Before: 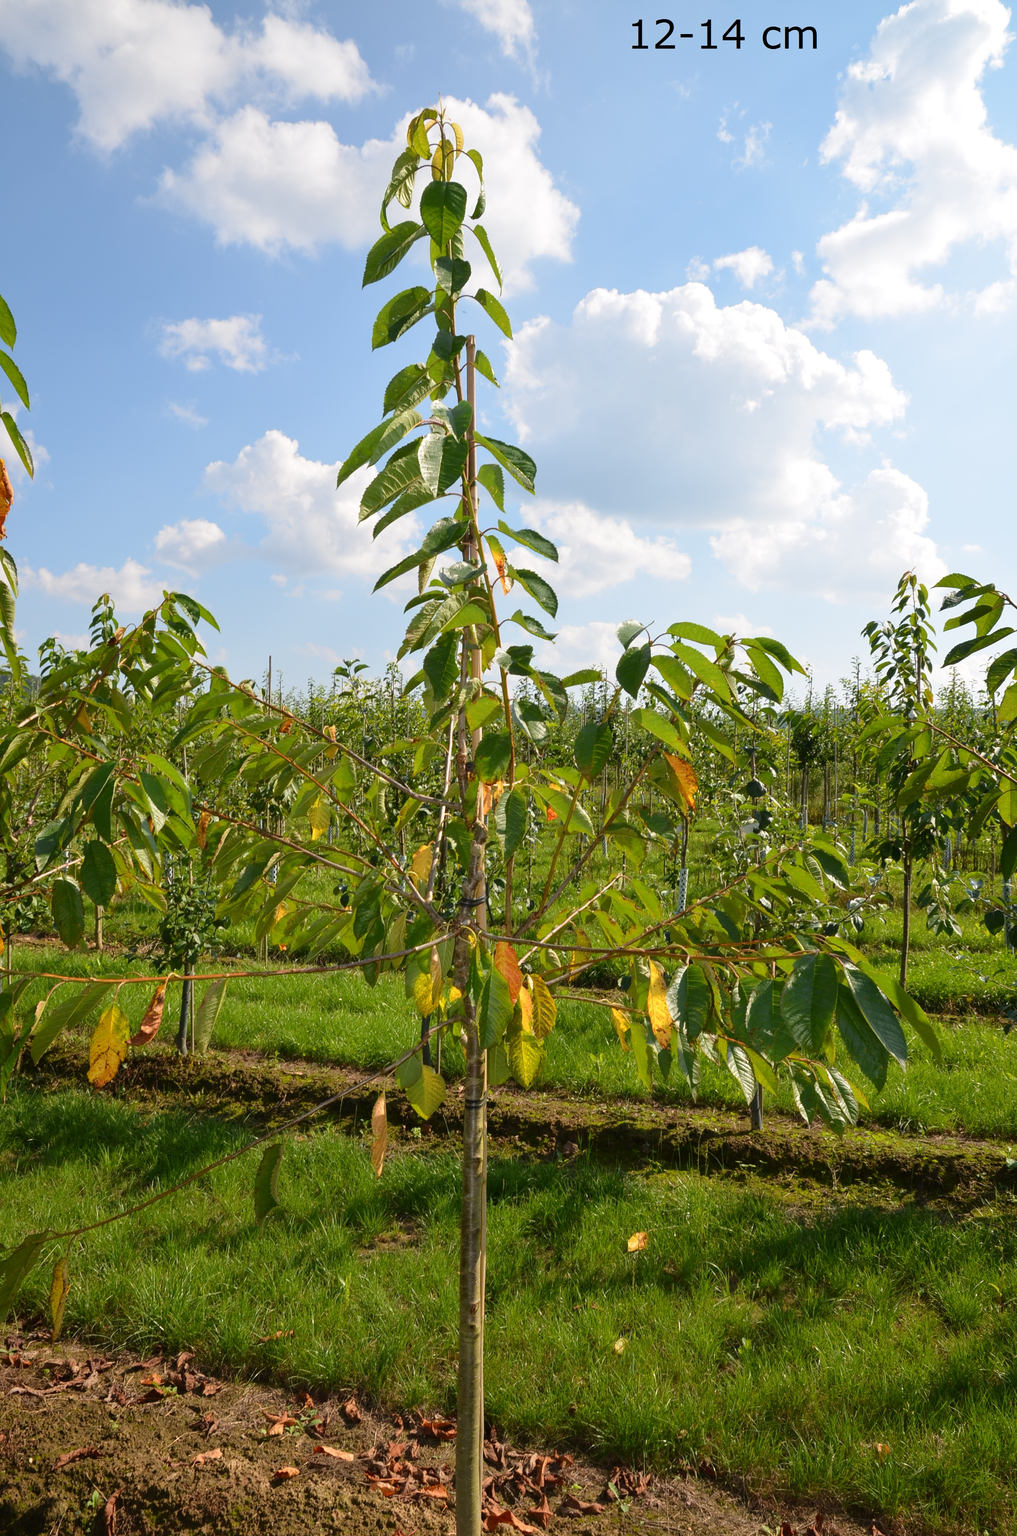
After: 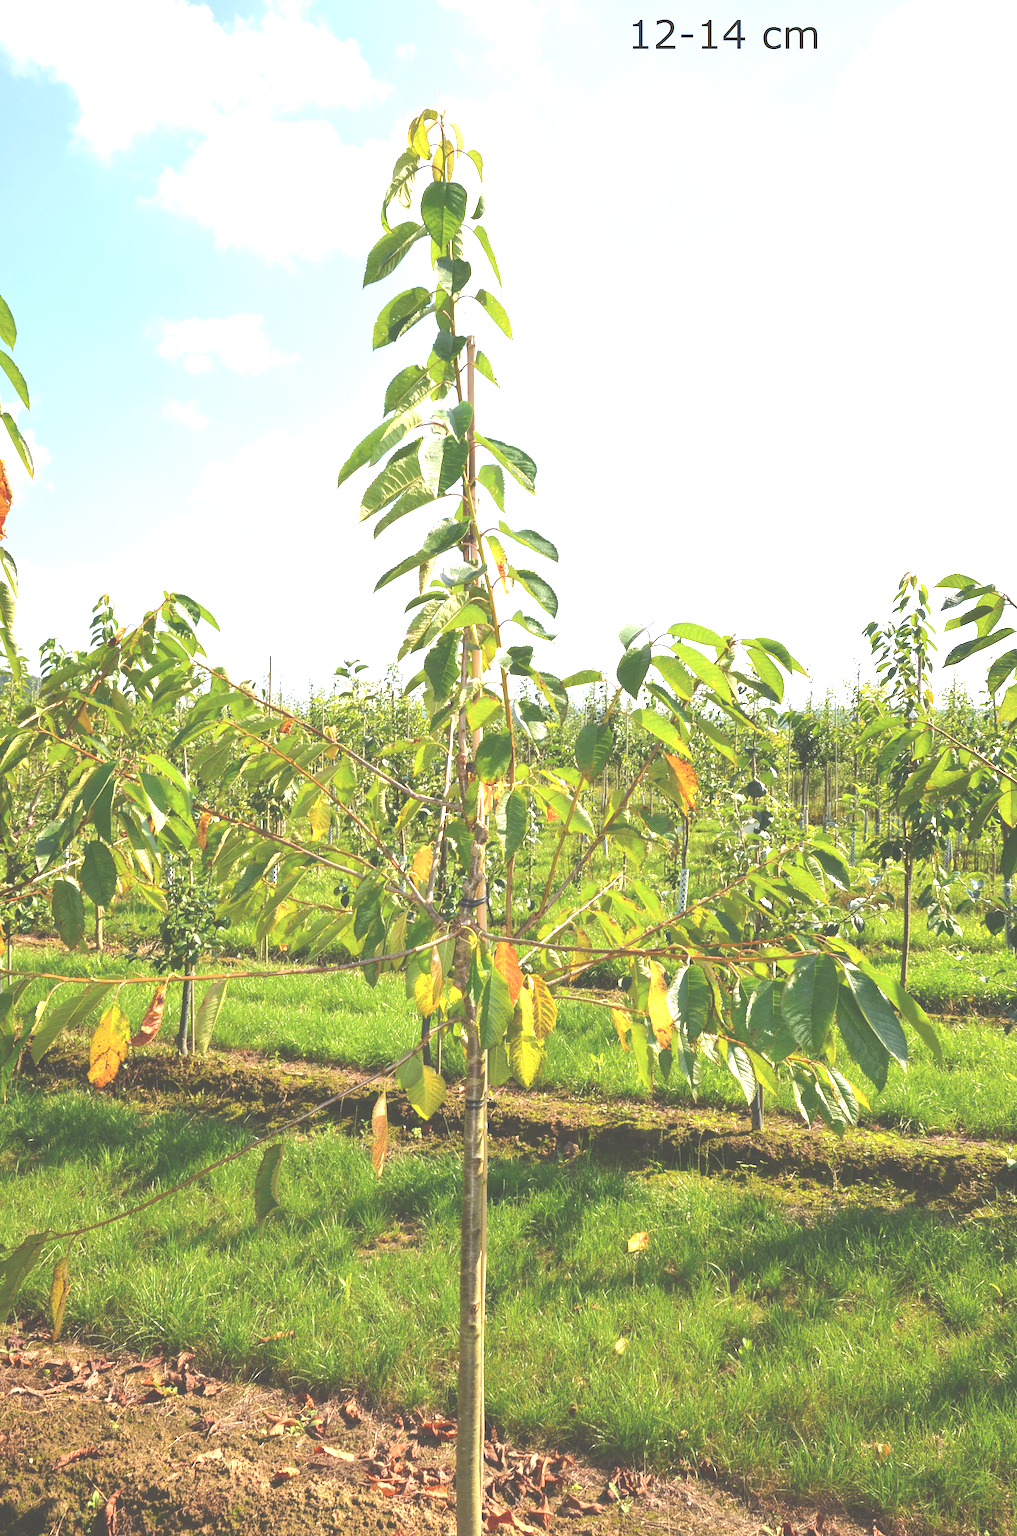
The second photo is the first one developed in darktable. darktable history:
local contrast: mode bilateral grid, contrast 99, coarseness 99, detail 96%, midtone range 0.2
exposure: black level correction -0.024, exposure 1.397 EV, compensate highlight preservation false
